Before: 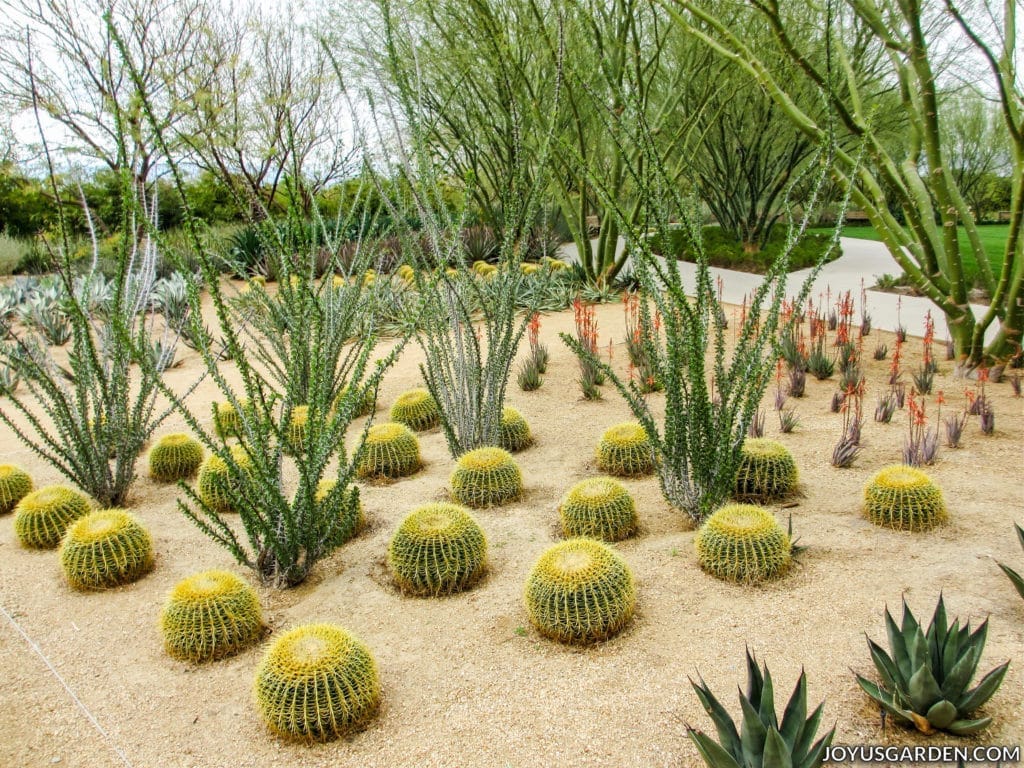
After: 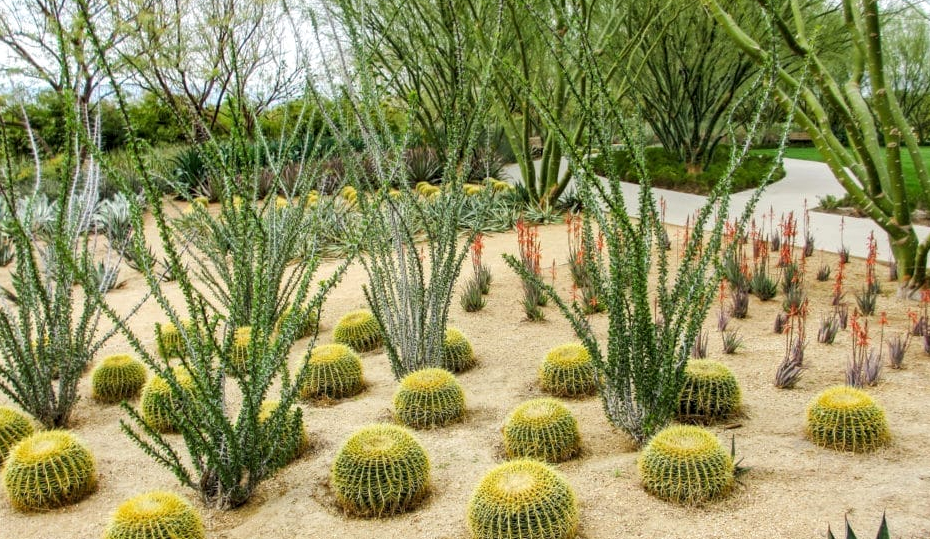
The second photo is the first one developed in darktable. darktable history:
crop: left 5.596%, top 10.314%, right 3.534%, bottom 19.395%
local contrast: highlights 100%, shadows 100%, detail 120%, midtone range 0.2
